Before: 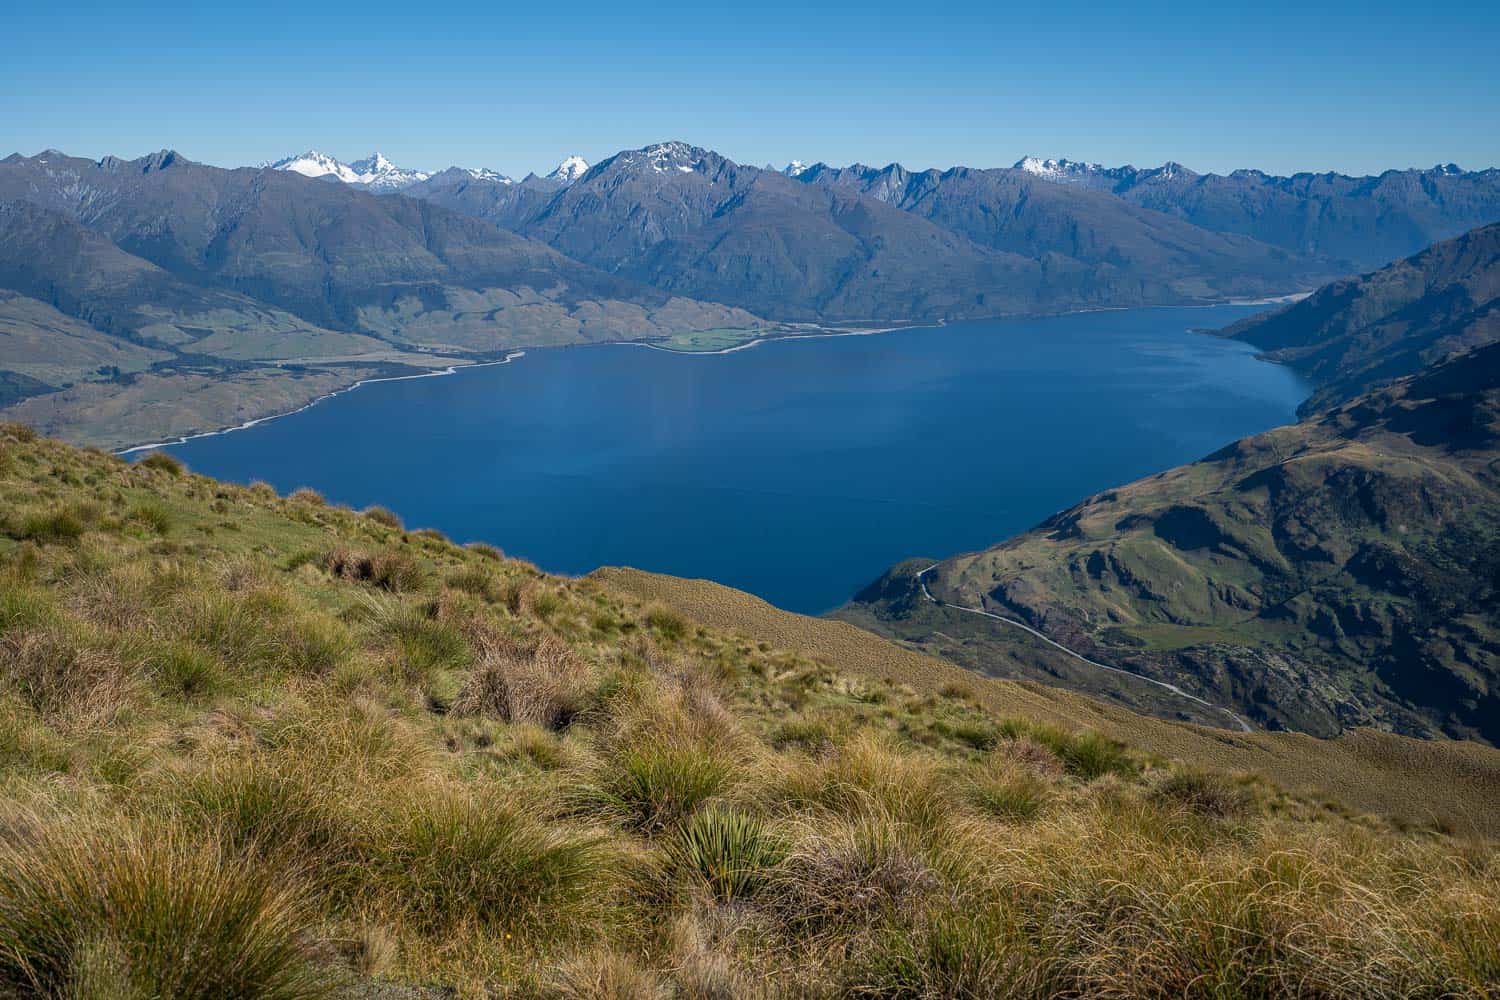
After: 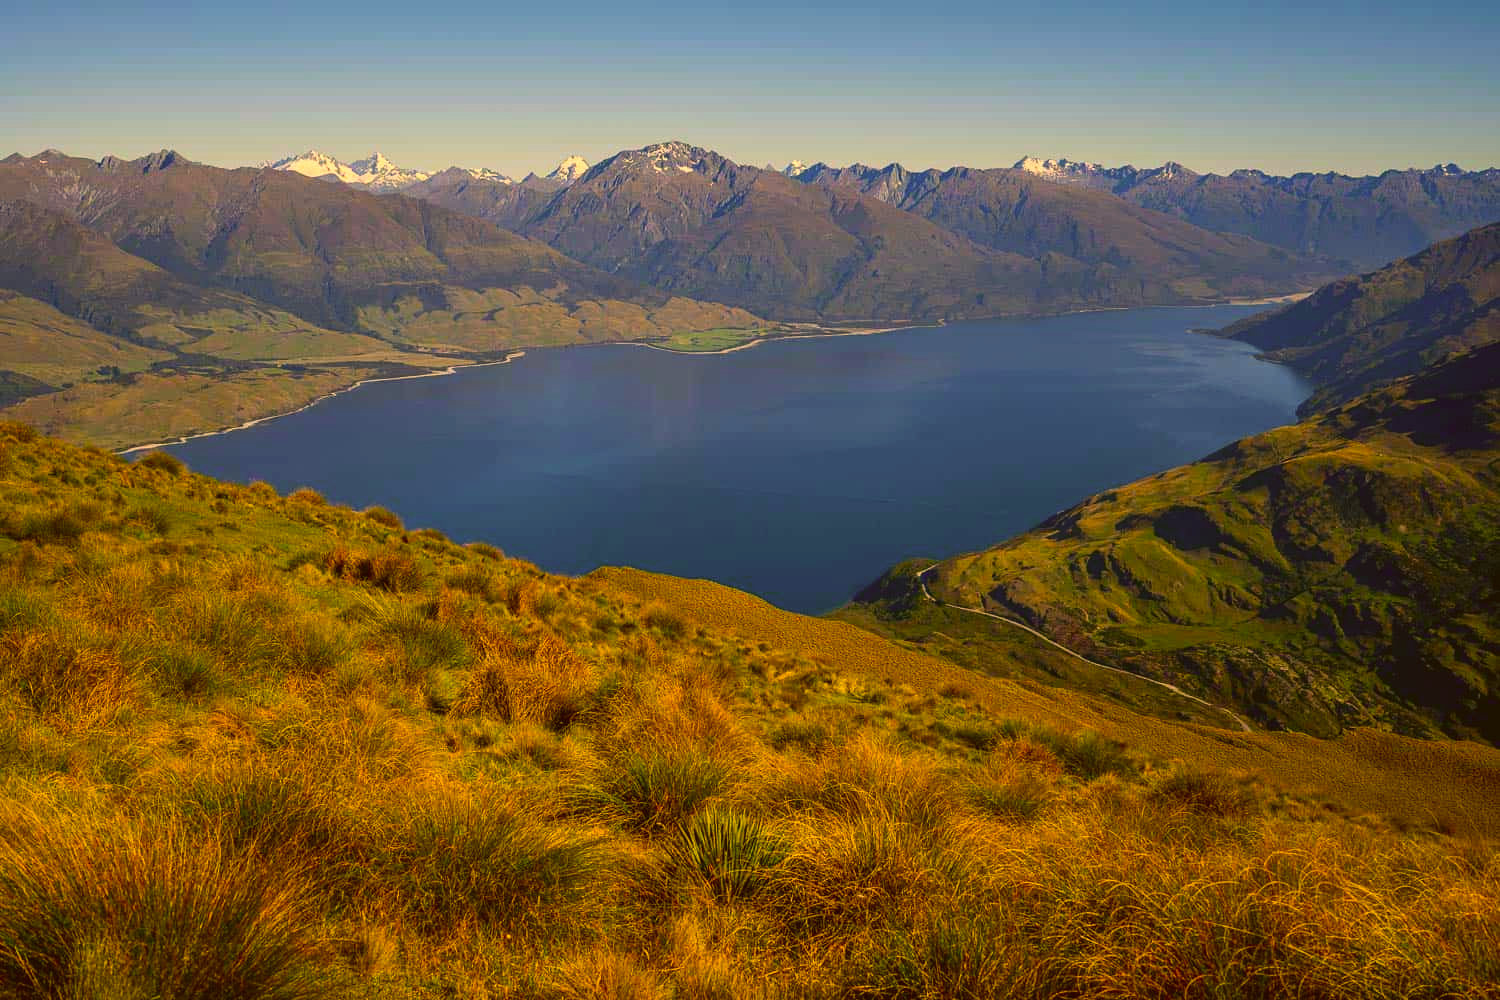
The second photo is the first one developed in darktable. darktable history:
color correction: highlights a* 11.05, highlights b* 30.72, shadows a* 2.84, shadows b* 17.82, saturation 1.74
tone curve: curves: ch0 [(0, 0.032) (0.181, 0.156) (0.751, 0.762) (1, 1)], color space Lab, independent channels, preserve colors none
